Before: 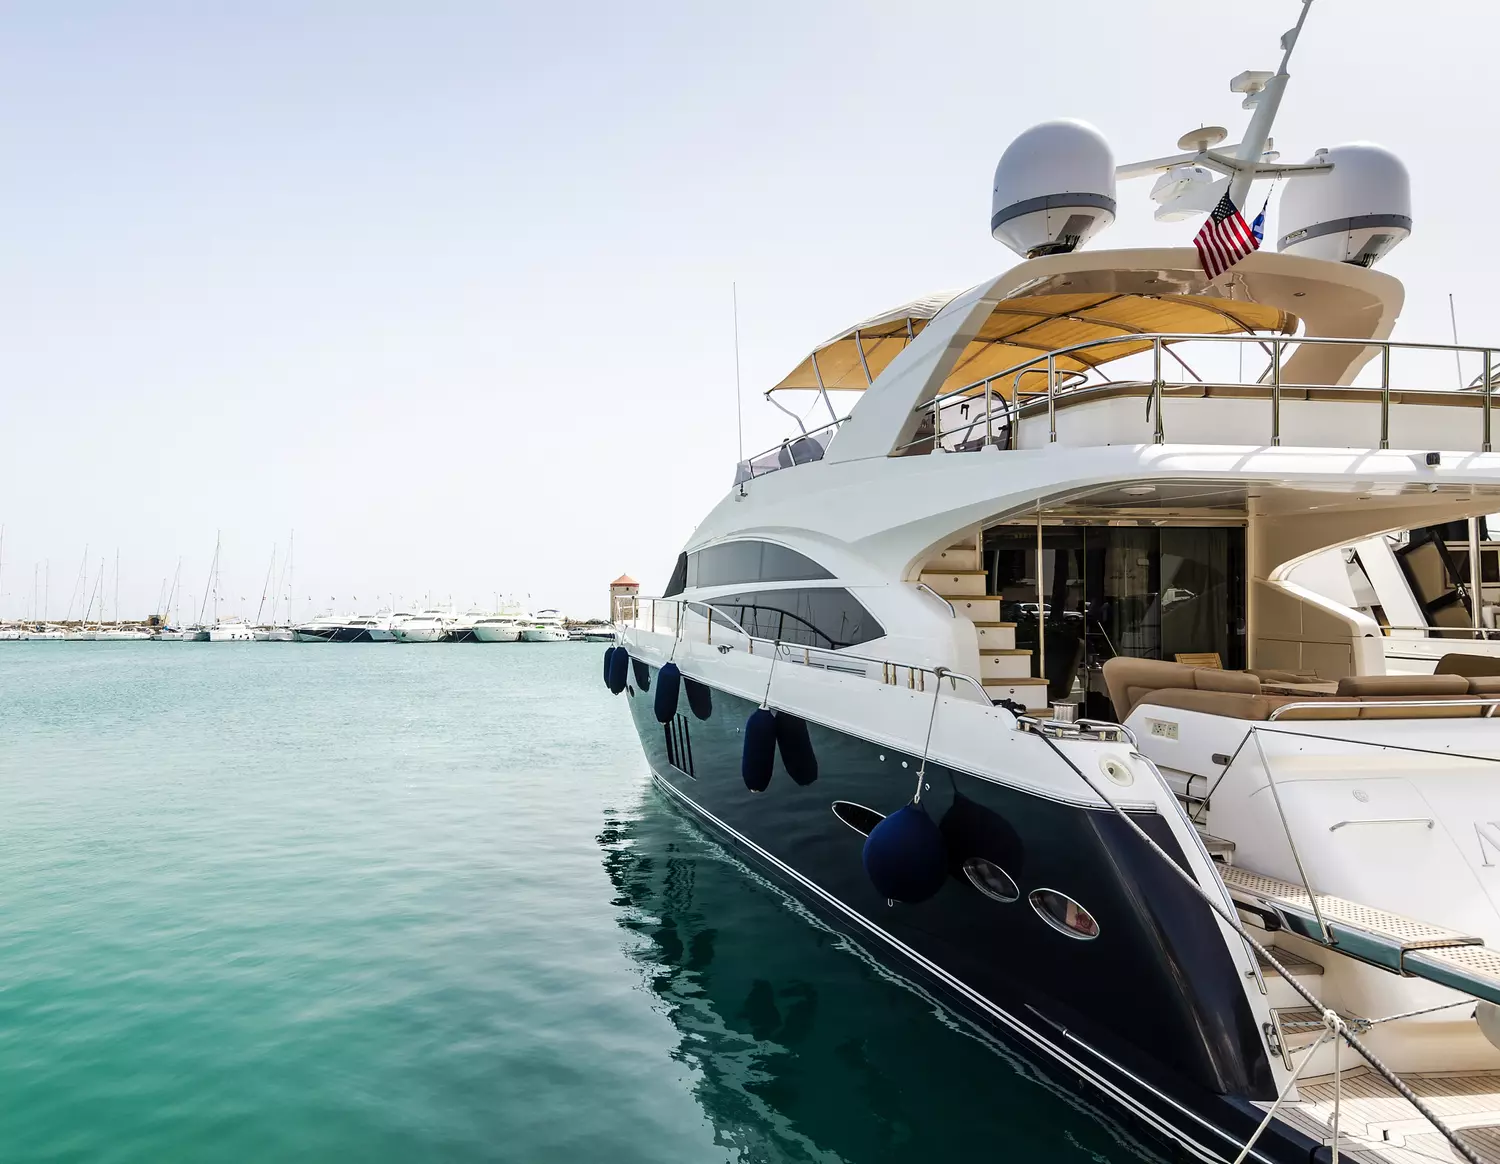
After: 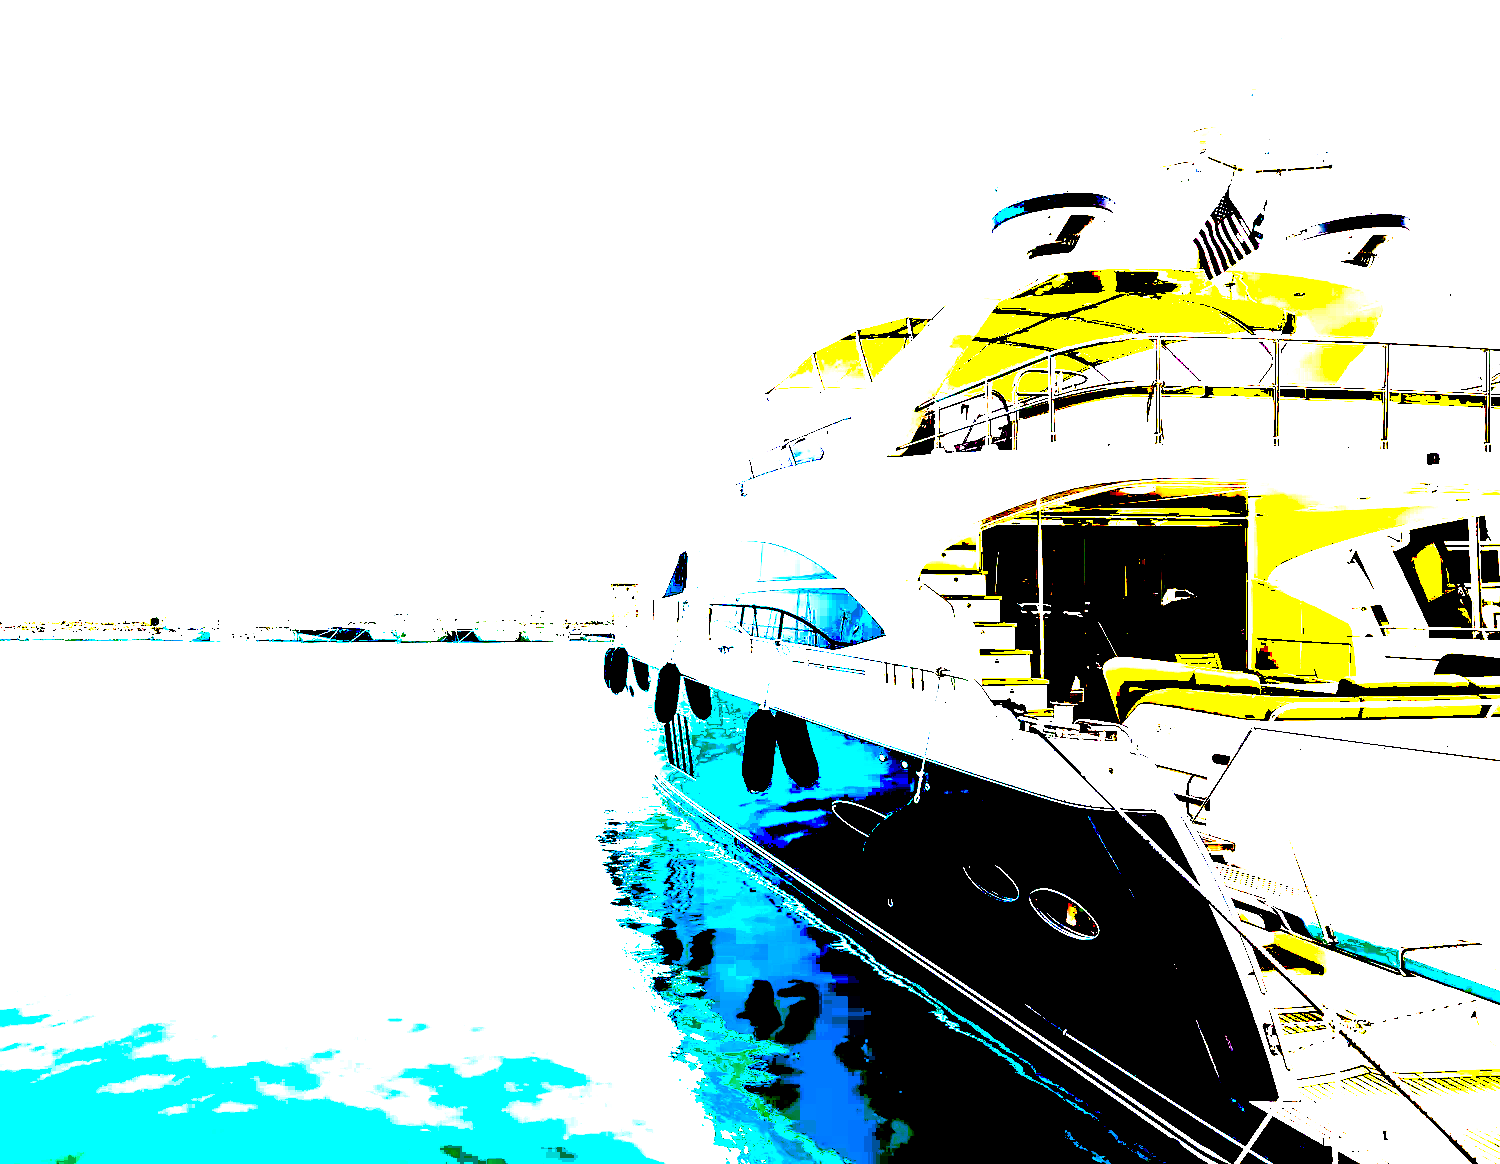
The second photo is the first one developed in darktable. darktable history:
exposure: black level correction 0.1, exposure 3 EV, compensate highlight preservation false
color zones: curves: ch0 [(0.25, 0.5) (0.463, 0.627) (0.484, 0.637) (0.75, 0.5)]
